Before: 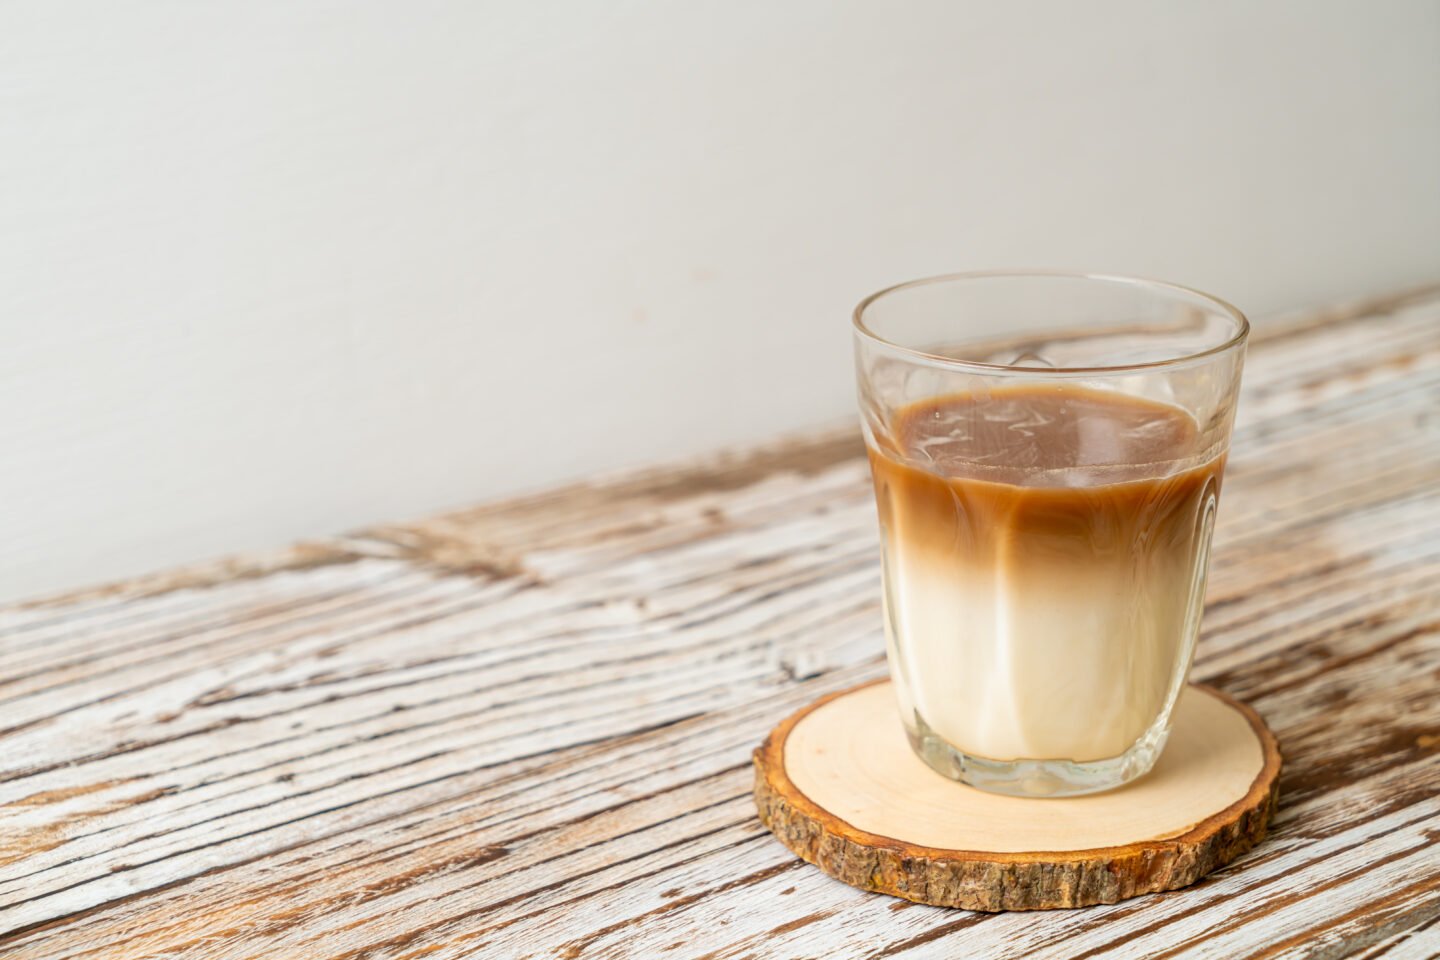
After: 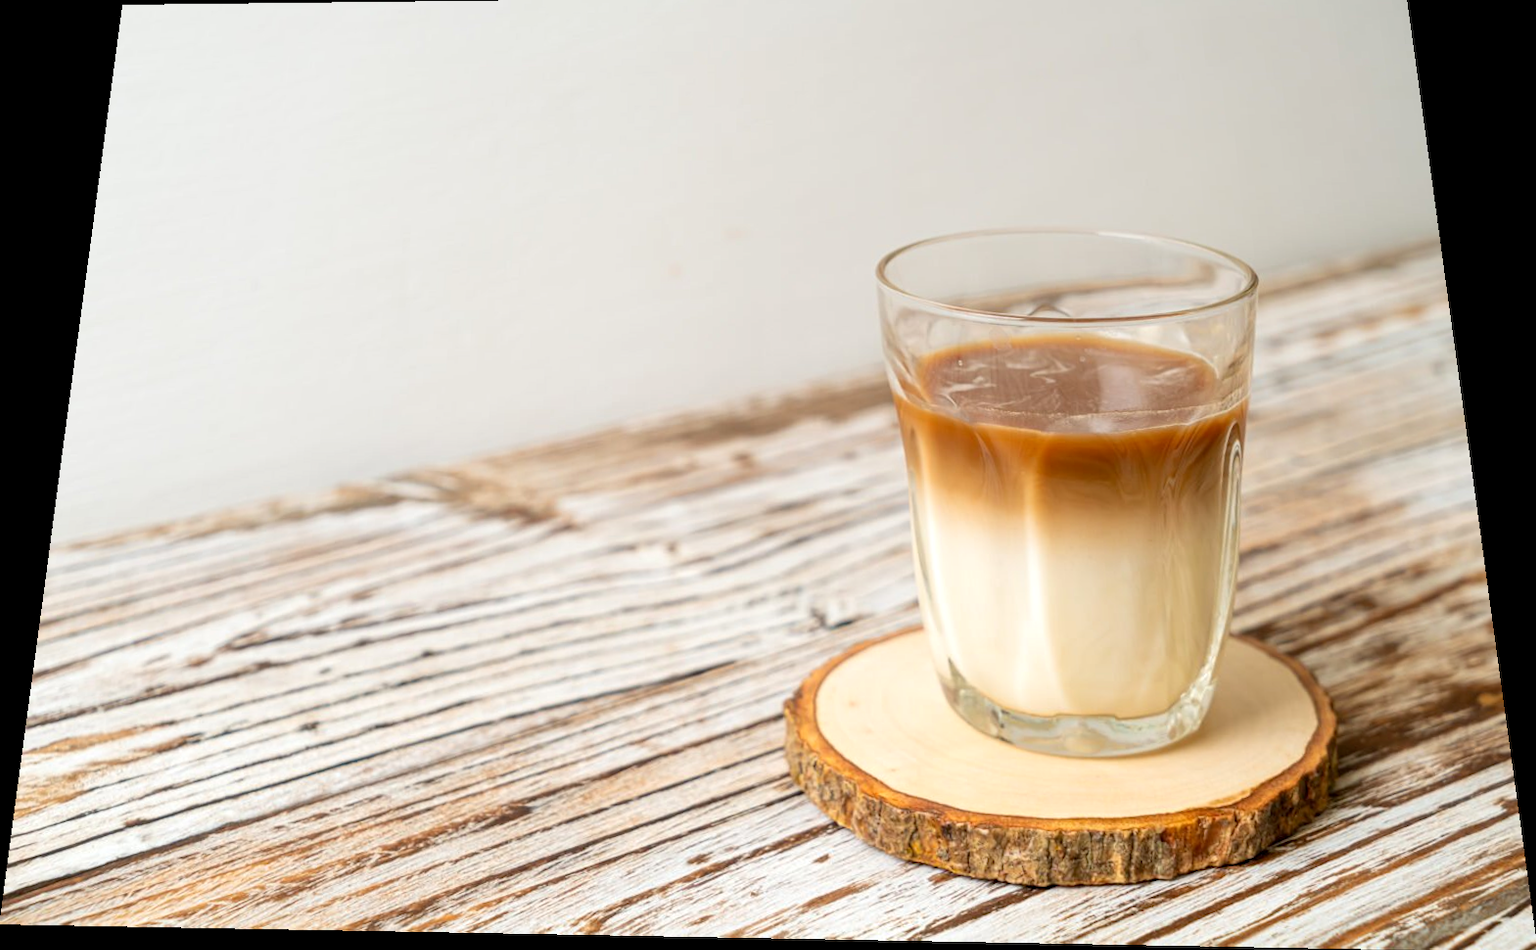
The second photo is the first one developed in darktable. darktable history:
exposure: black level correction 0.001, exposure 0.14 EV, compensate highlight preservation false
crop: top 1.049%, right 0.001%
rotate and perspective: rotation 0.128°, lens shift (vertical) -0.181, lens shift (horizontal) -0.044, shear 0.001, automatic cropping off
